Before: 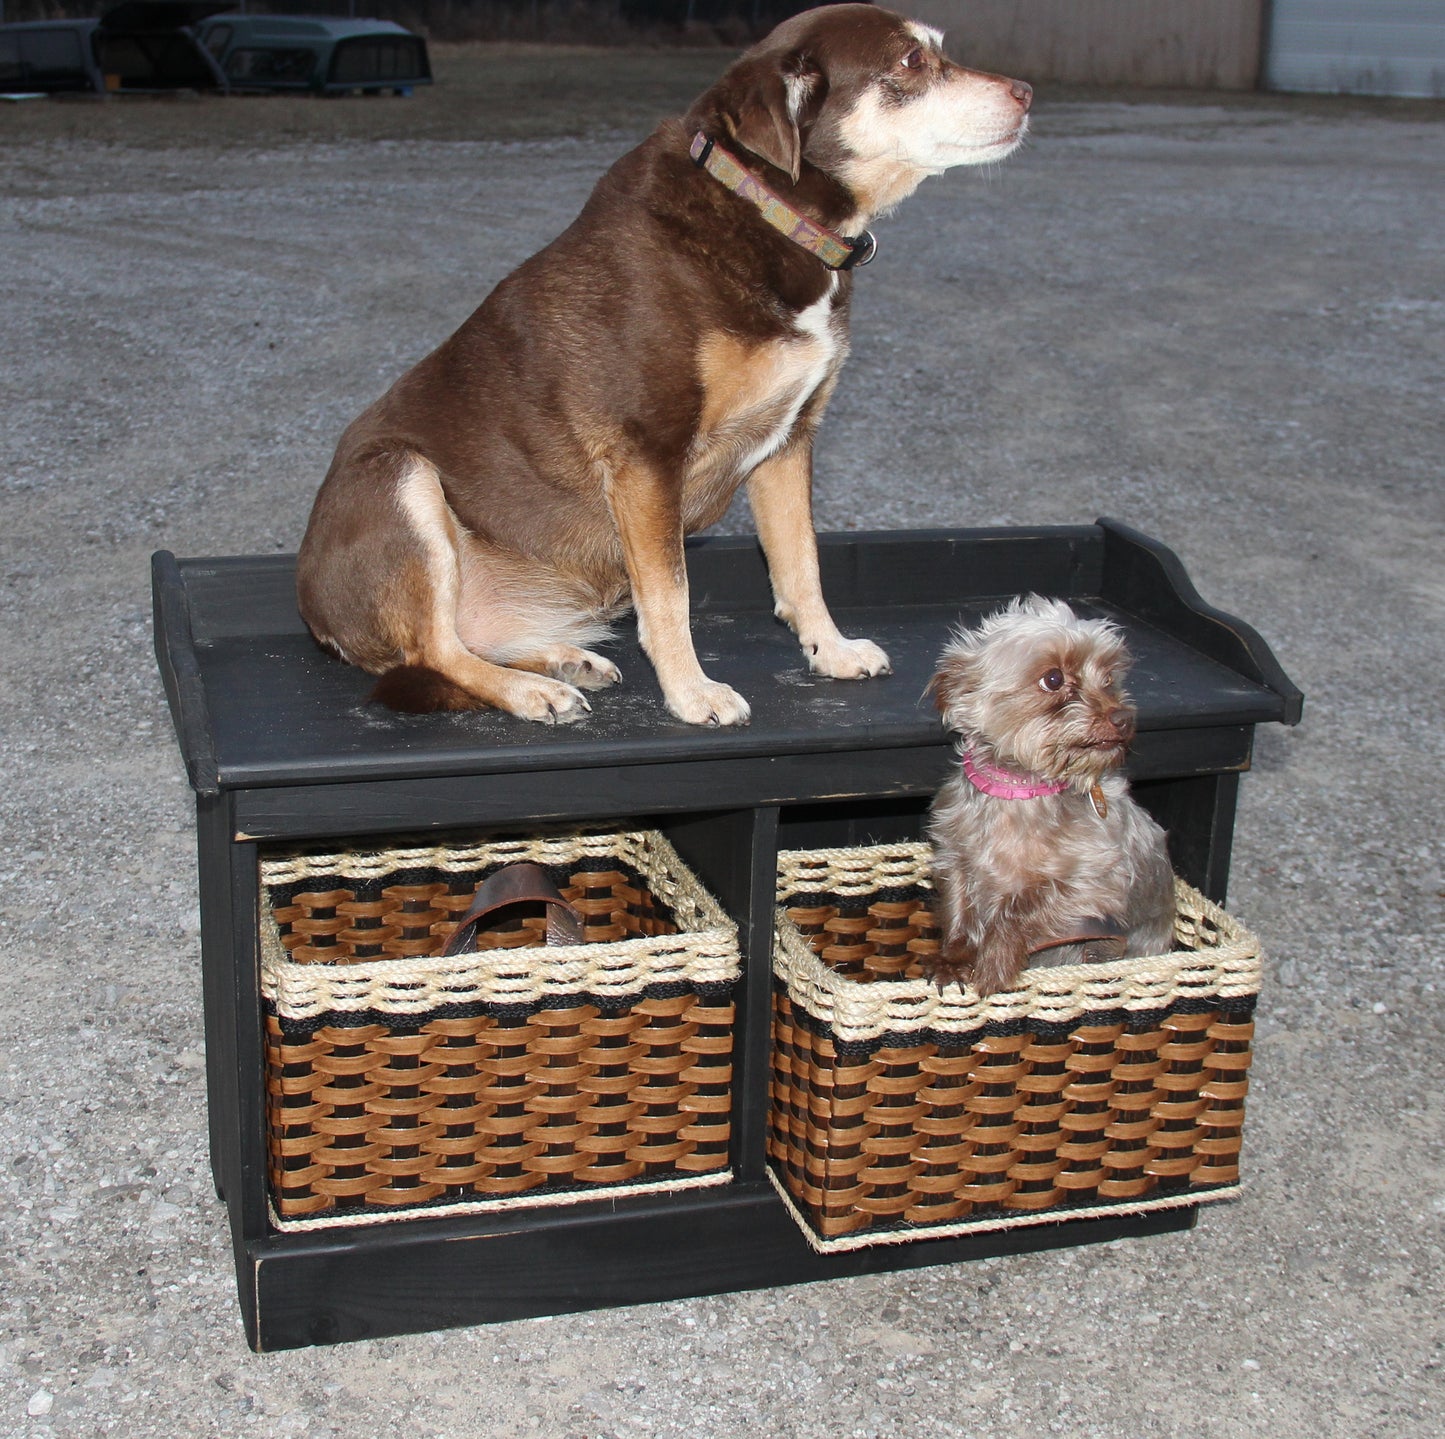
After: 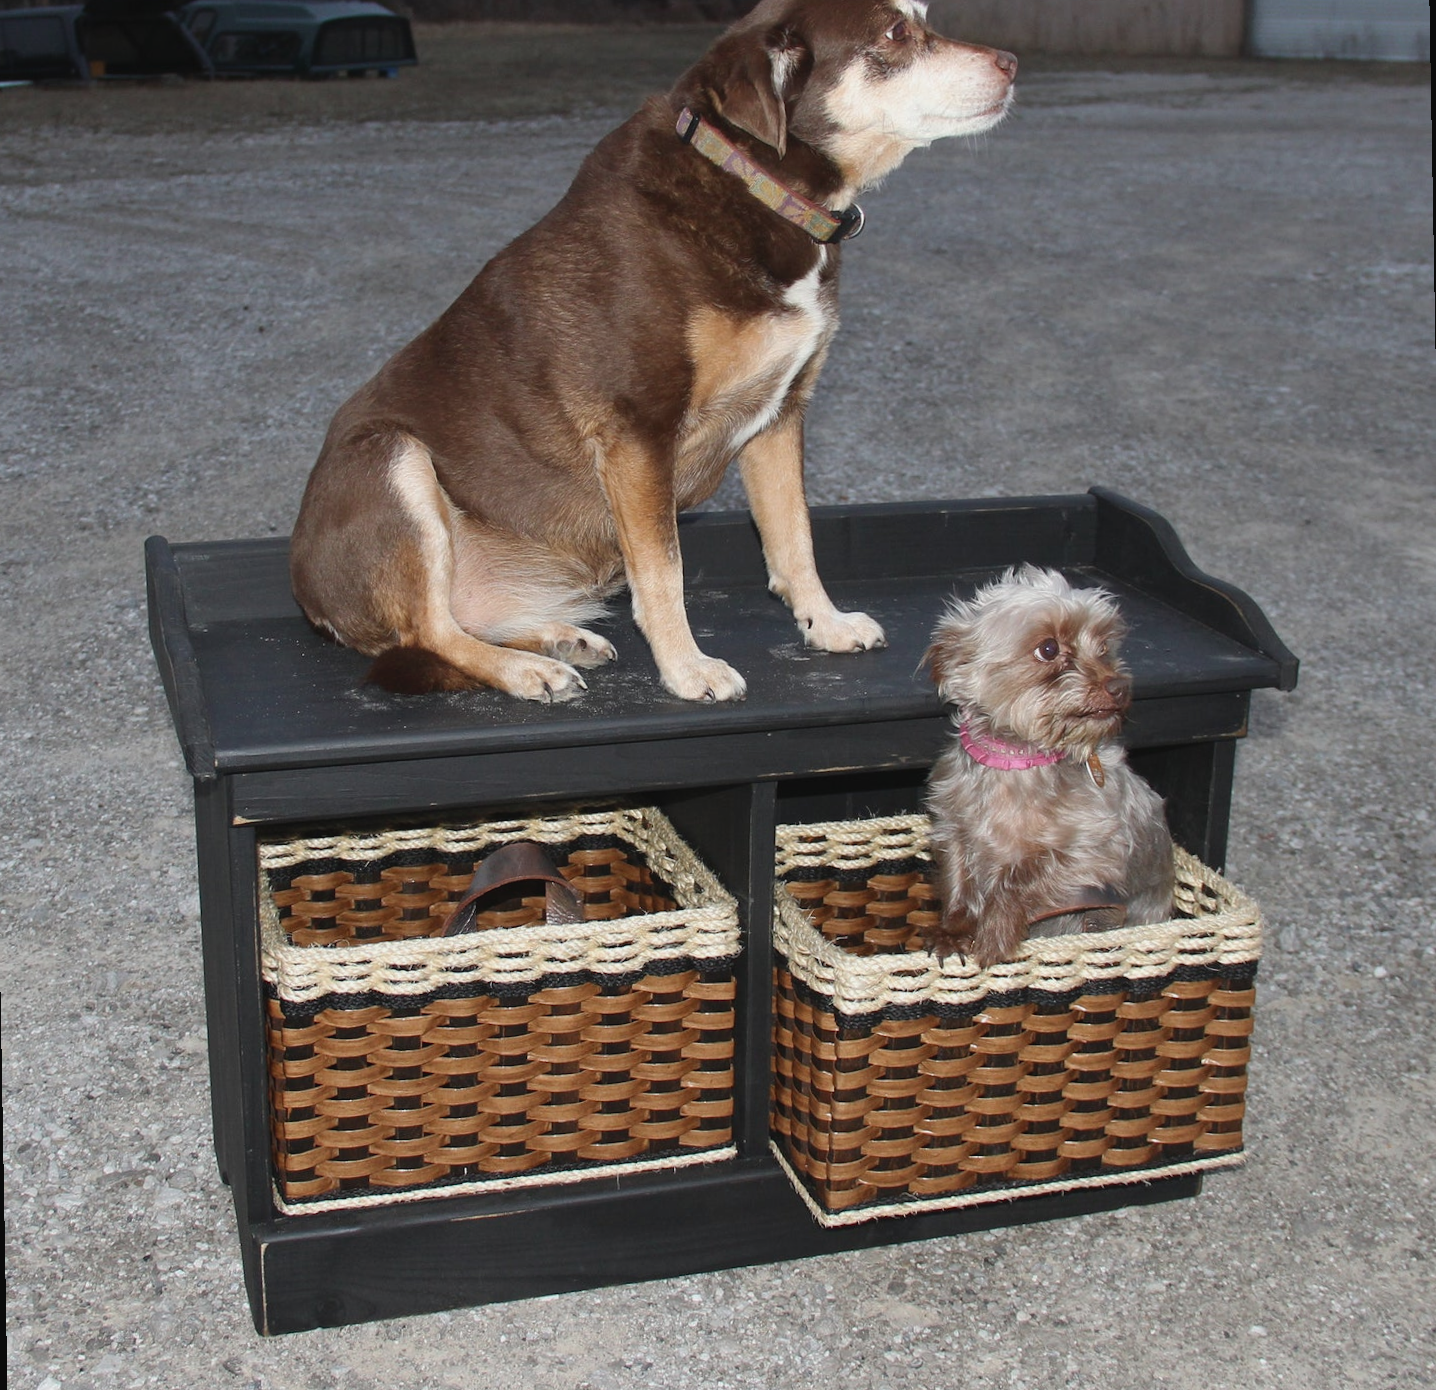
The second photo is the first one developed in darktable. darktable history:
rotate and perspective: rotation -1°, crop left 0.011, crop right 0.989, crop top 0.025, crop bottom 0.975
contrast brightness saturation: contrast -0.08, brightness -0.04, saturation -0.11
